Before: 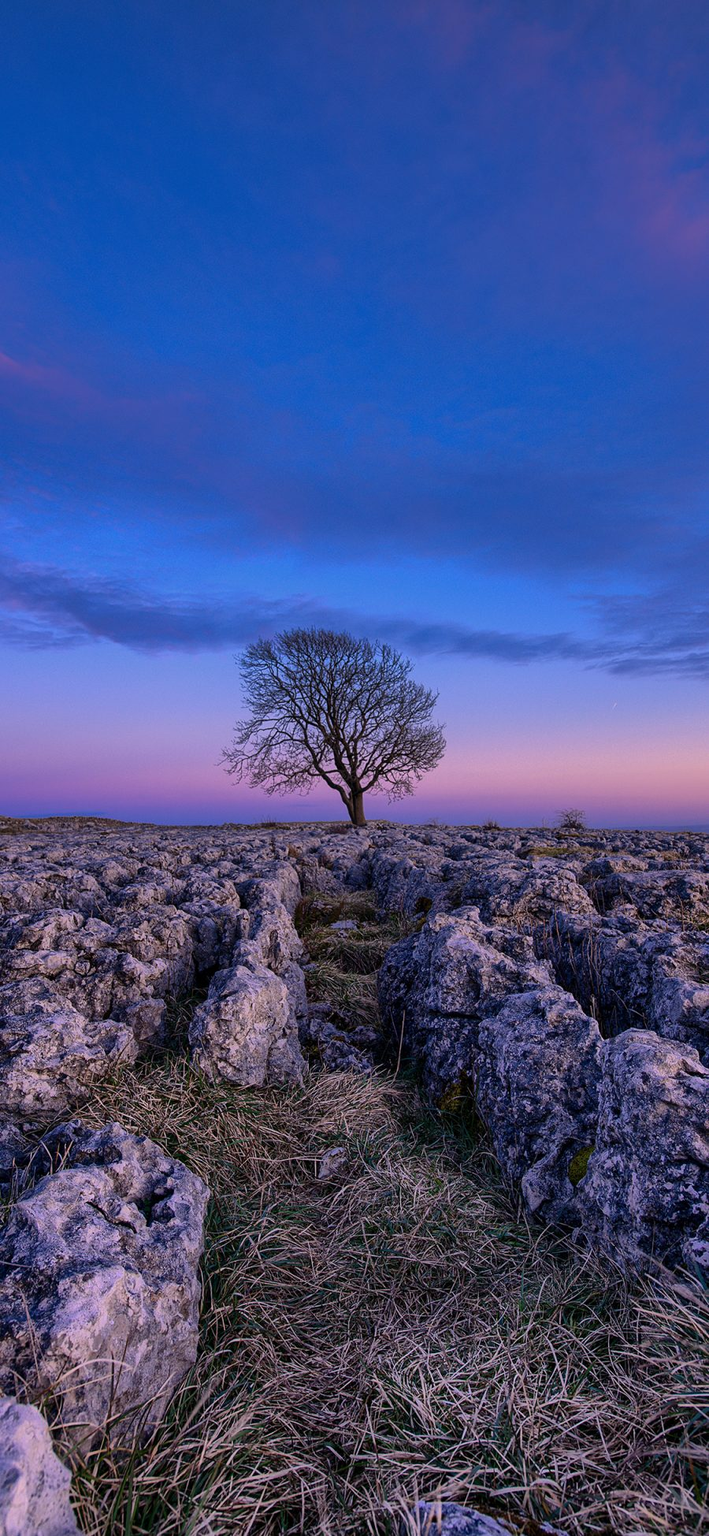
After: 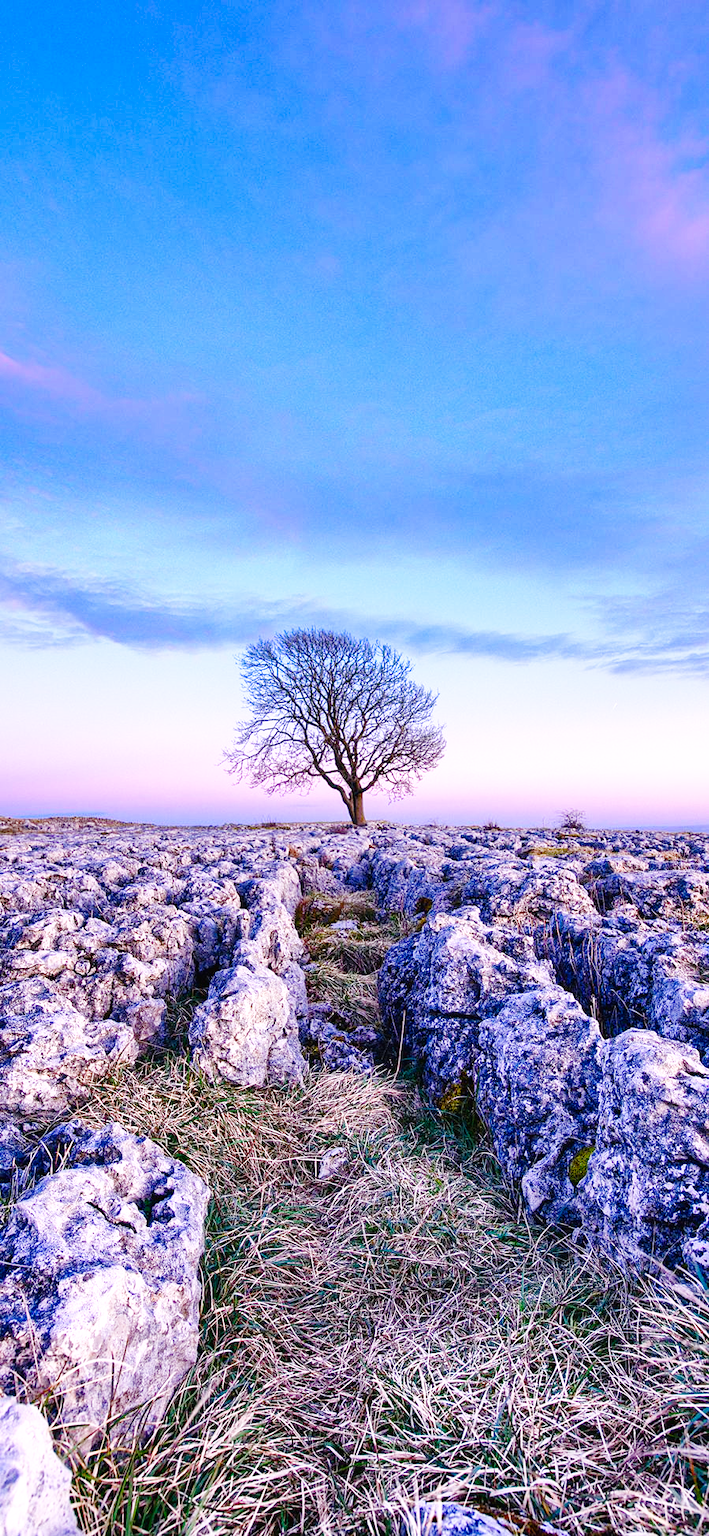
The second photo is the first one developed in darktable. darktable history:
base curve: curves: ch0 [(0, 0) (0.008, 0.007) (0.022, 0.029) (0.048, 0.089) (0.092, 0.197) (0.191, 0.399) (0.275, 0.534) (0.357, 0.65) (0.477, 0.78) (0.542, 0.833) (0.799, 0.973) (1, 1)], preserve colors none
exposure: exposure 1.16 EV, compensate highlight preservation false
color balance rgb: global offset › luminance 0.231%, perceptual saturation grading › global saturation 25.717%, perceptual saturation grading › highlights -50.177%, perceptual saturation grading › shadows 30.211%, global vibrance 9.279%
